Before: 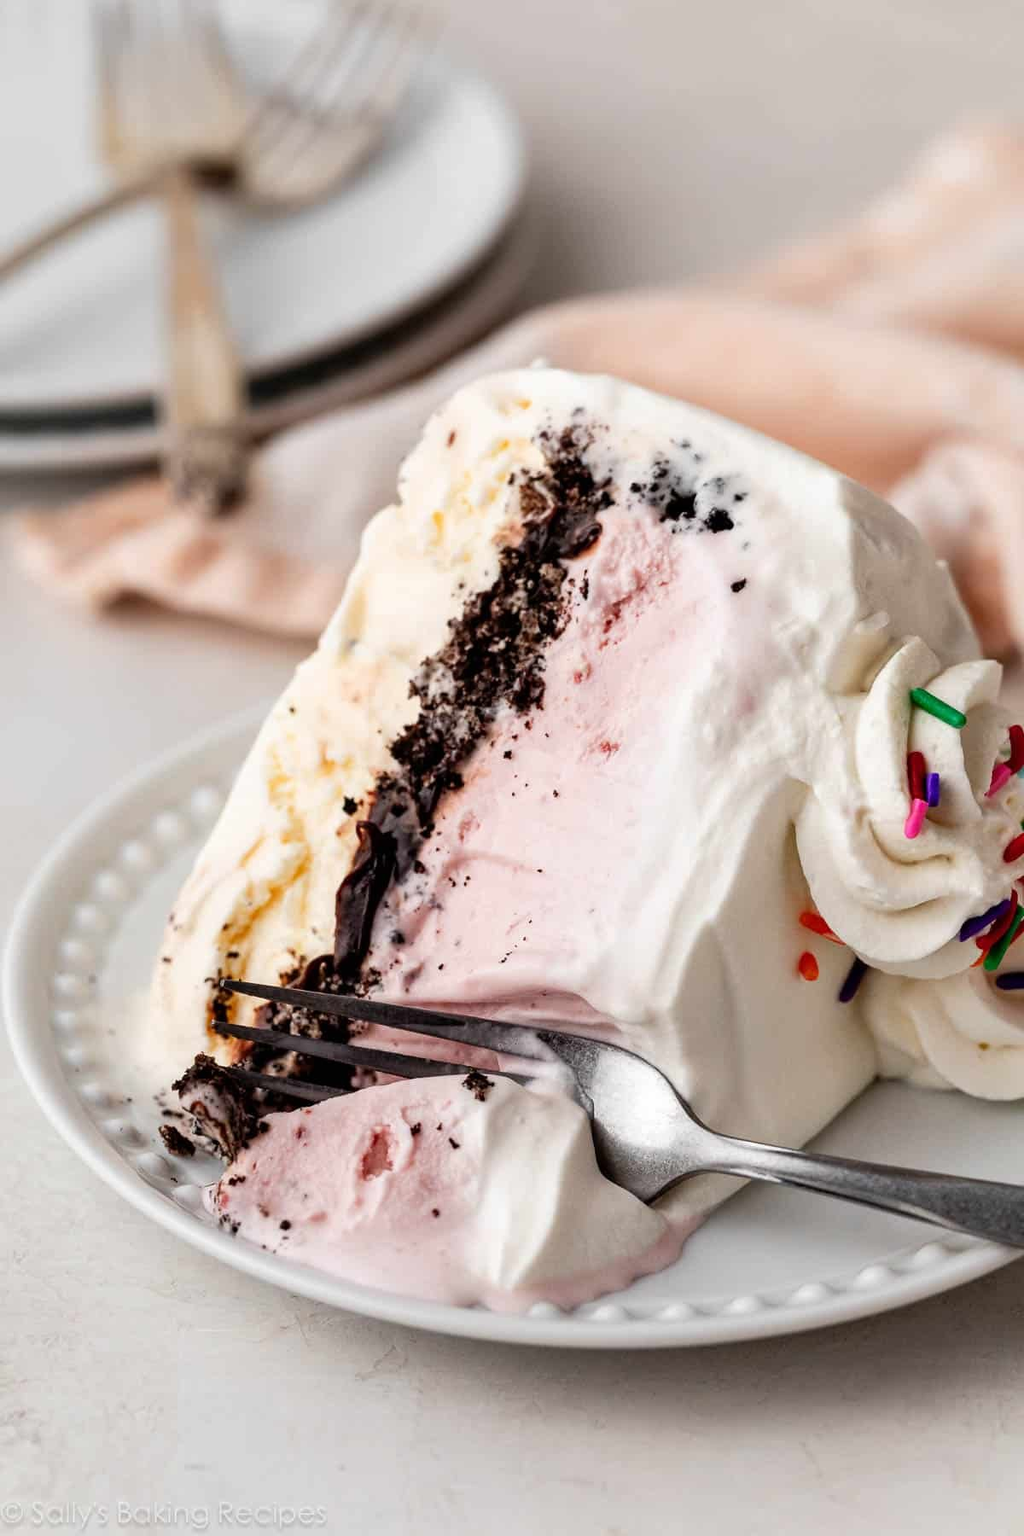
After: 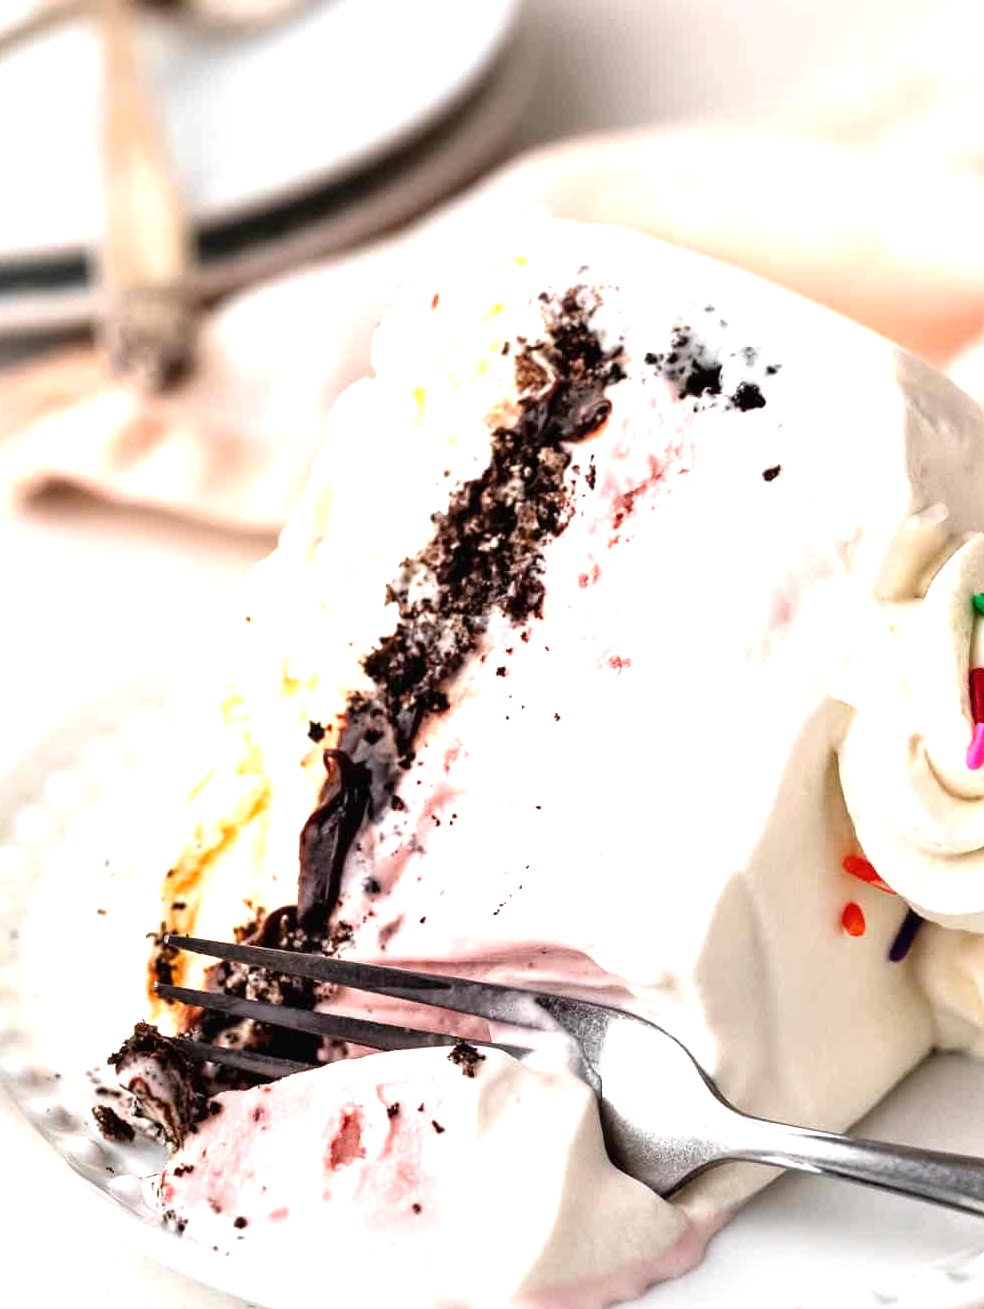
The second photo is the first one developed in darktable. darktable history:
exposure: black level correction 0, exposure 1 EV, compensate exposure bias true, compensate highlight preservation false
crop: left 7.856%, top 11.836%, right 10.12%, bottom 15.387%
